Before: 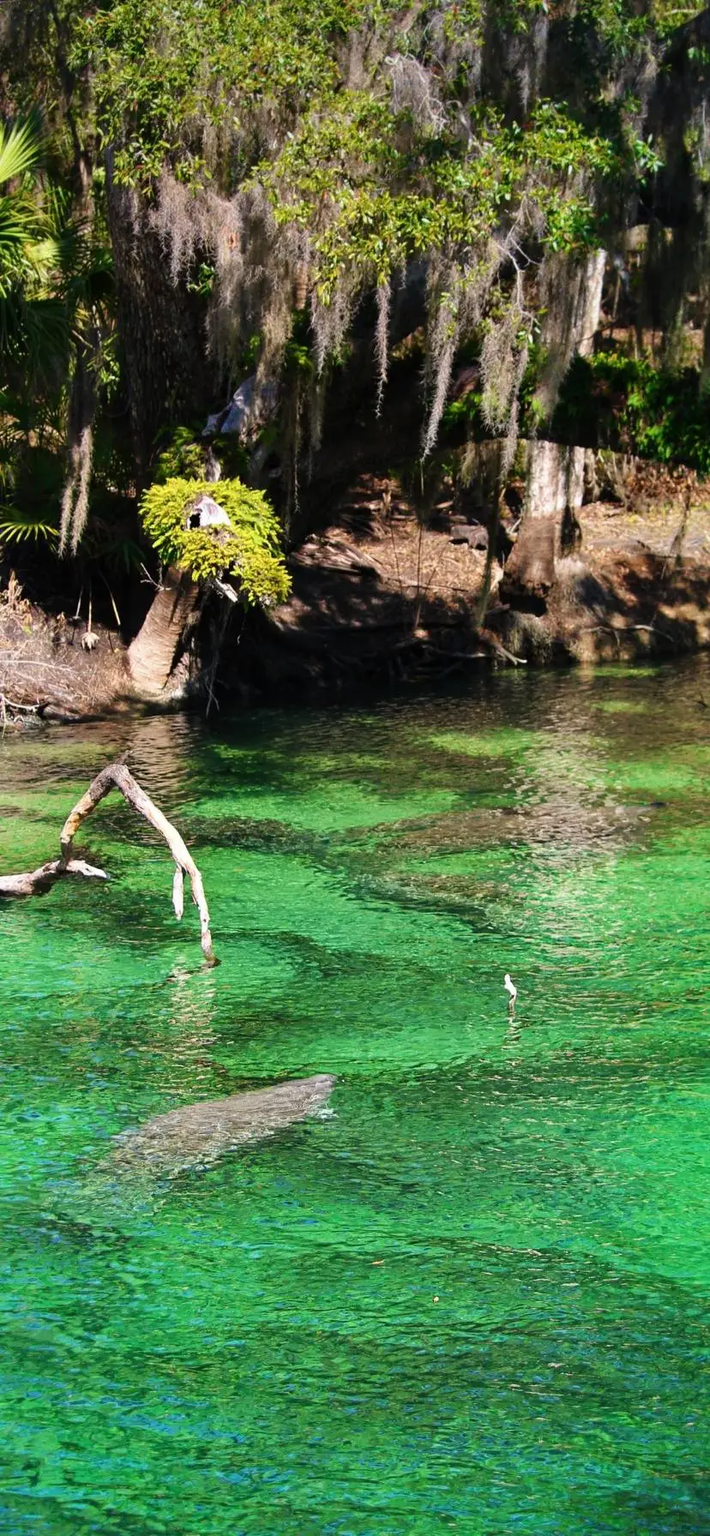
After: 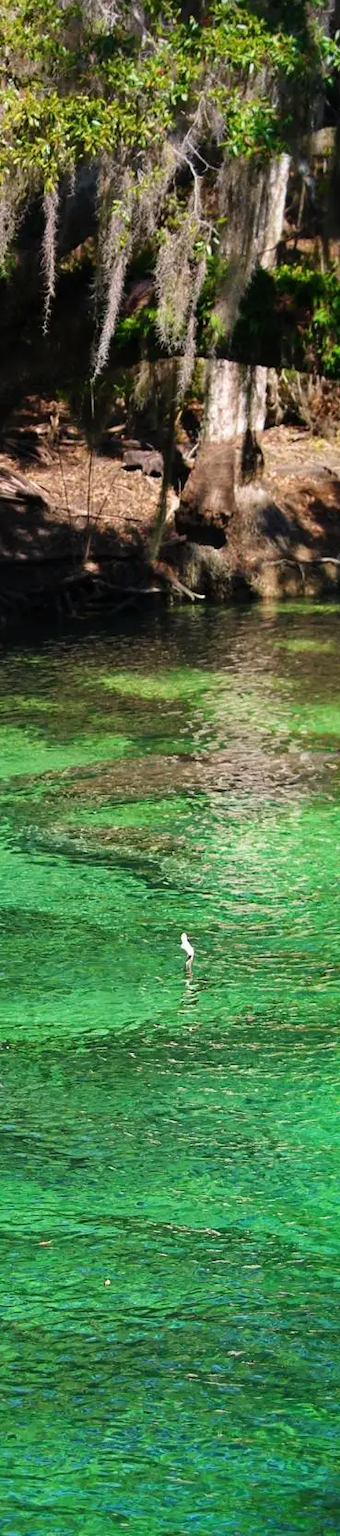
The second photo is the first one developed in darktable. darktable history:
crop: left 47.381%, top 6.963%, right 7.886%
